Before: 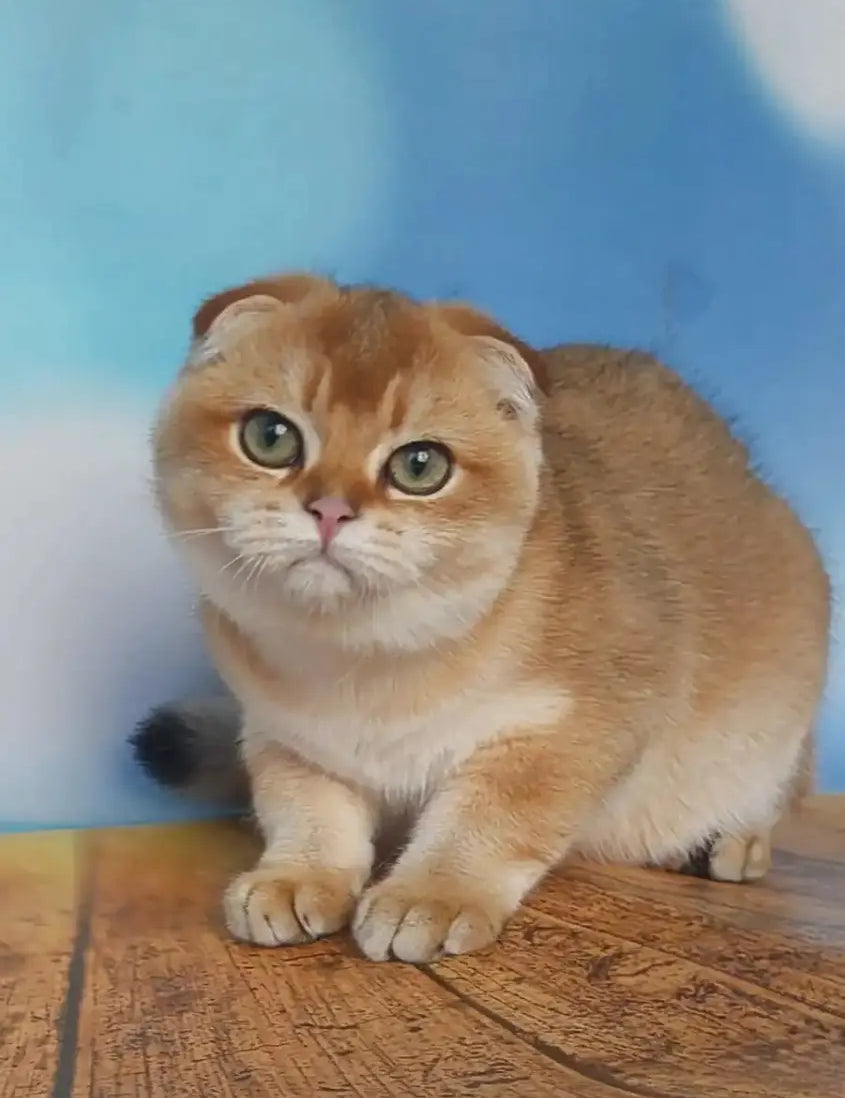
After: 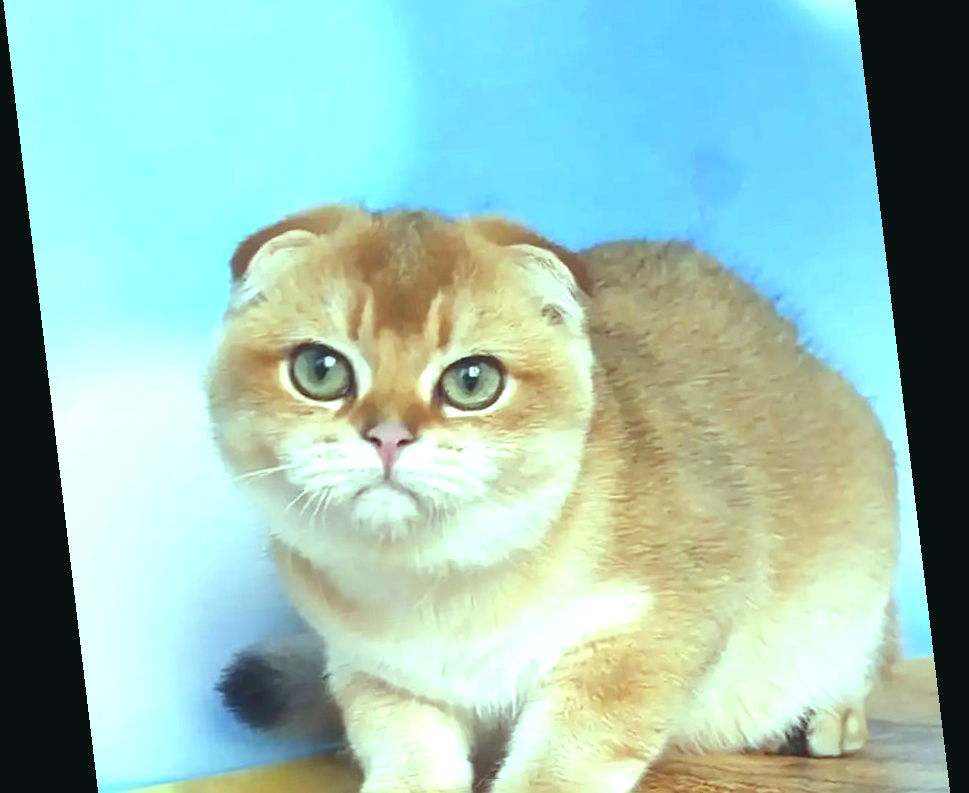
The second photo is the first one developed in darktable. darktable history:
crop: top 11.166%, bottom 22.168%
exposure: black level correction -0.002, exposure 1.115 EV, compensate highlight preservation false
color balance: mode lift, gamma, gain (sRGB), lift [0.997, 0.979, 1.021, 1.011], gamma [1, 1.084, 0.916, 0.998], gain [1, 0.87, 1.13, 1.101], contrast 4.55%, contrast fulcrum 38.24%, output saturation 104.09%
rotate and perspective: rotation -6.83°, automatic cropping off
